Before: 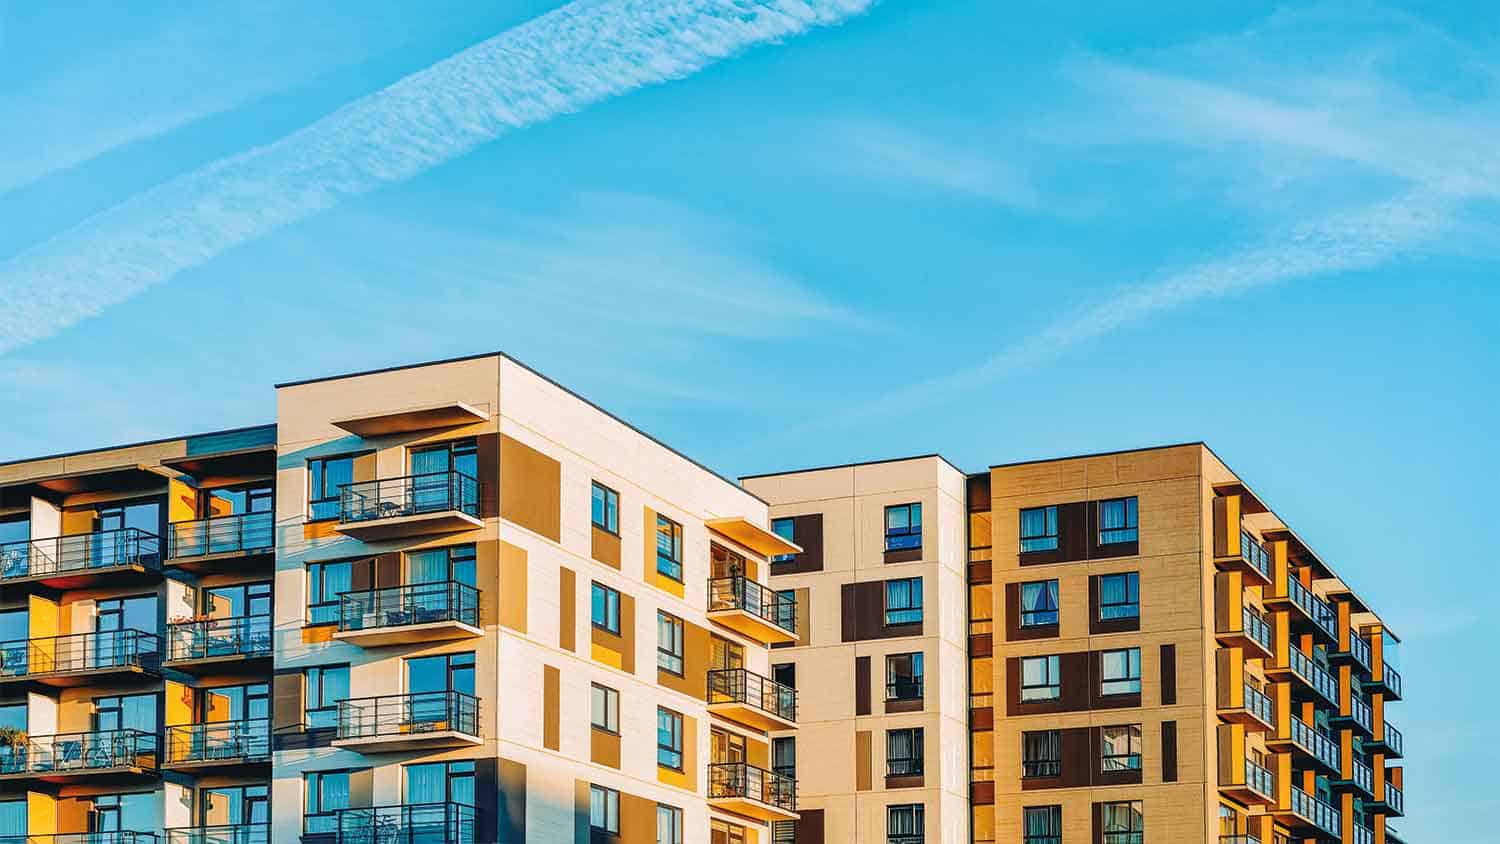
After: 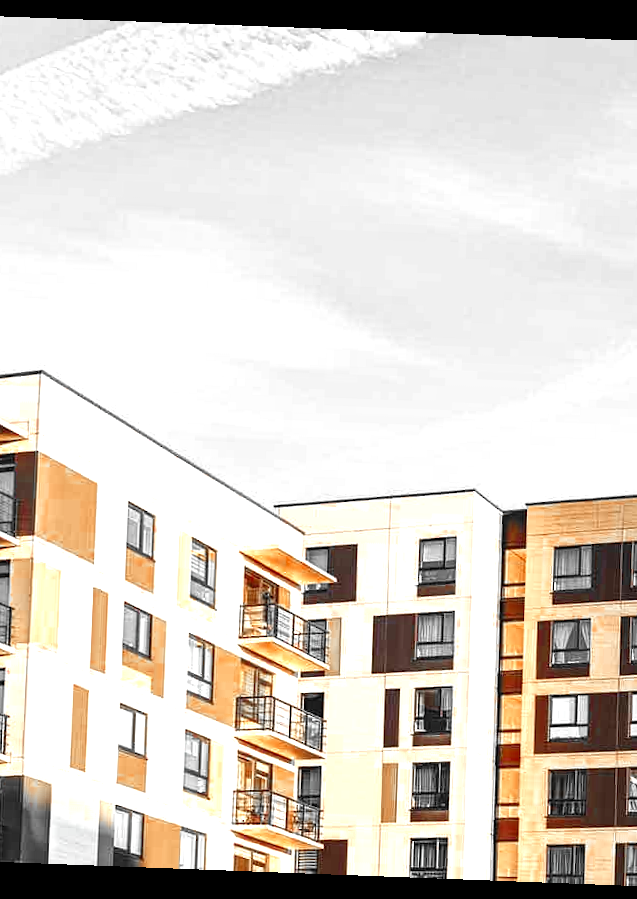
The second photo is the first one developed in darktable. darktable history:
crop: left 31.229%, right 27.105%
exposure: exposure 1 EV, compensate highlight preservation false
rotate and perspective: rotation 2.17°, automatic cropping off
color zones: curves: ch0 [(0, 0.497) (0.096, 0.361) (0.221, 0.538) (0.429, 0.5) (0.571, 0.5) (0.714, 0.5) (0.857, 0.5) (1, 0.497)]; ch1 [(0, 0.5) (0.143, 0.5) (0.257, -0.002) (0.429, 0.04) (0.571, -0.001) (0.714, -0.015) (0.857, 0.024) (1, 0.5)]
